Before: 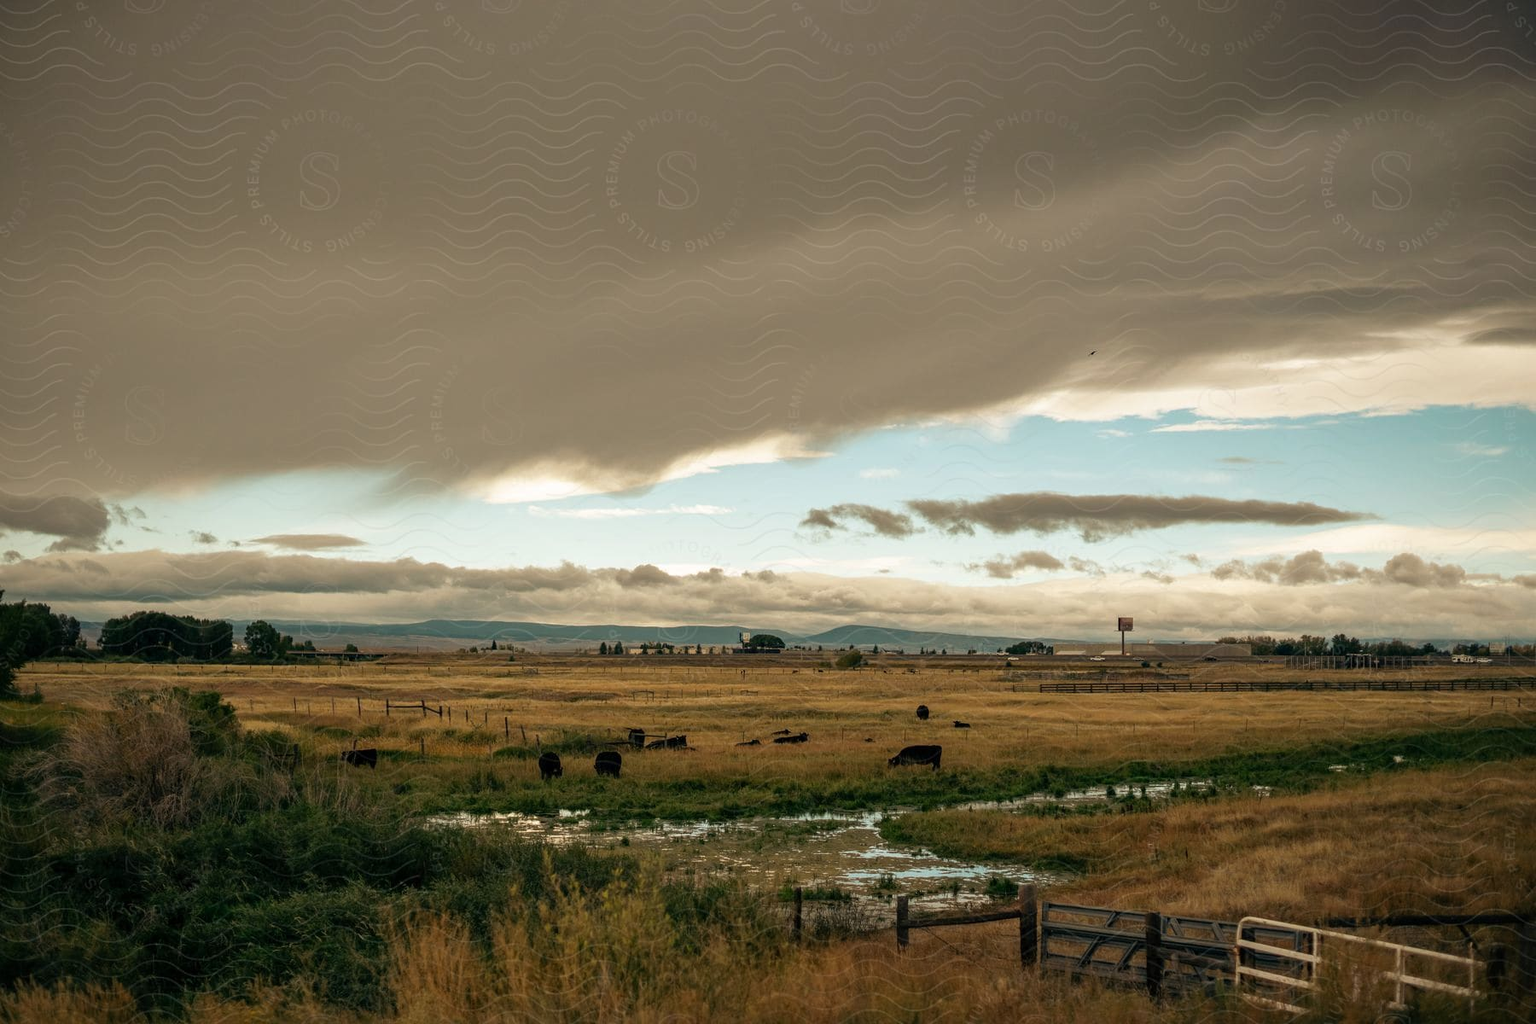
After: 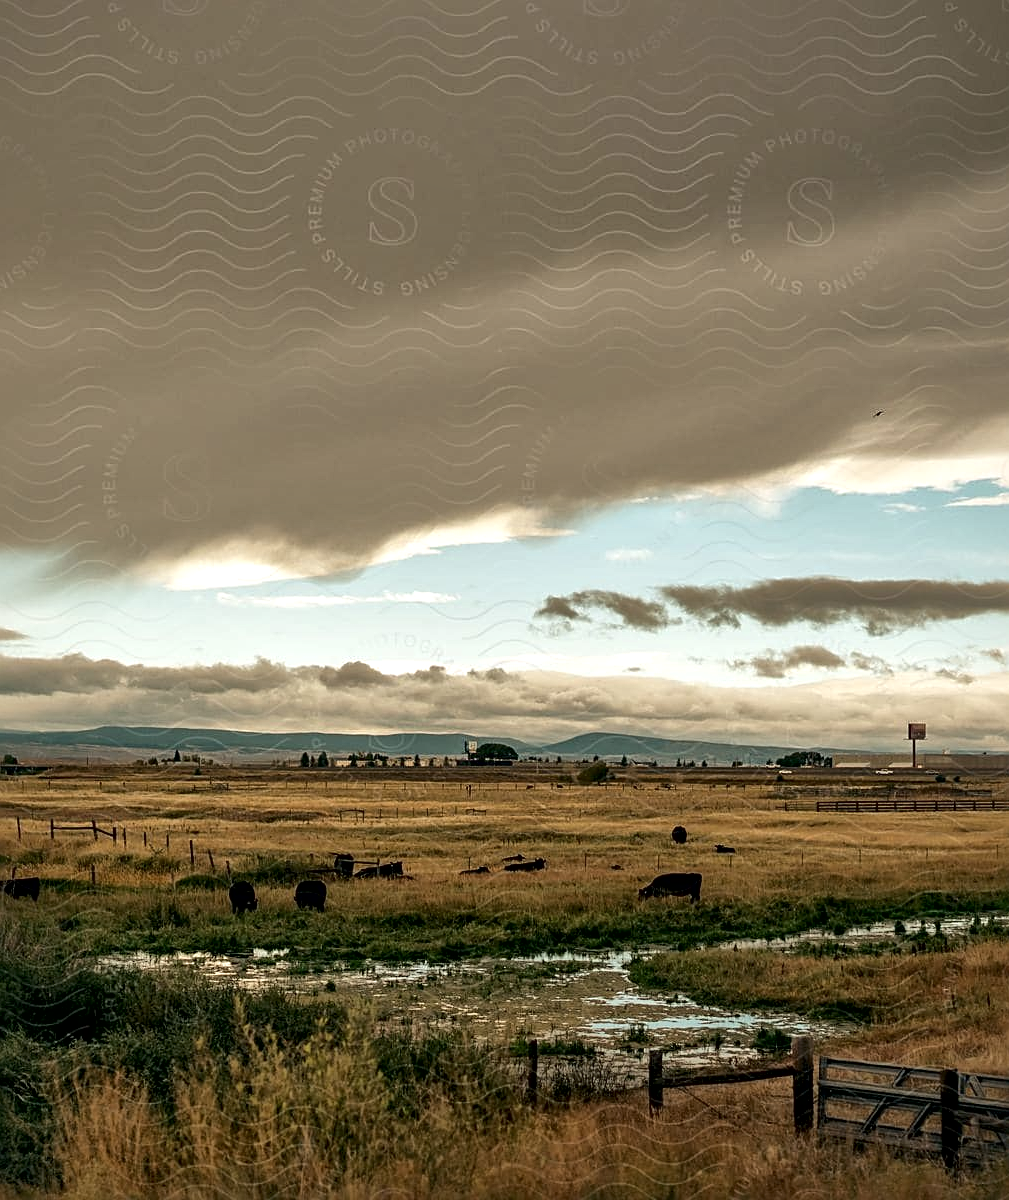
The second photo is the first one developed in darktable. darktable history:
local contrast: mode bilateral grid, contrast 21, coarseness 51, detail 171%, midtone range 0.2
crop and rotate: left 22.387%, right 21.549%
sharpen: on, module defaults
